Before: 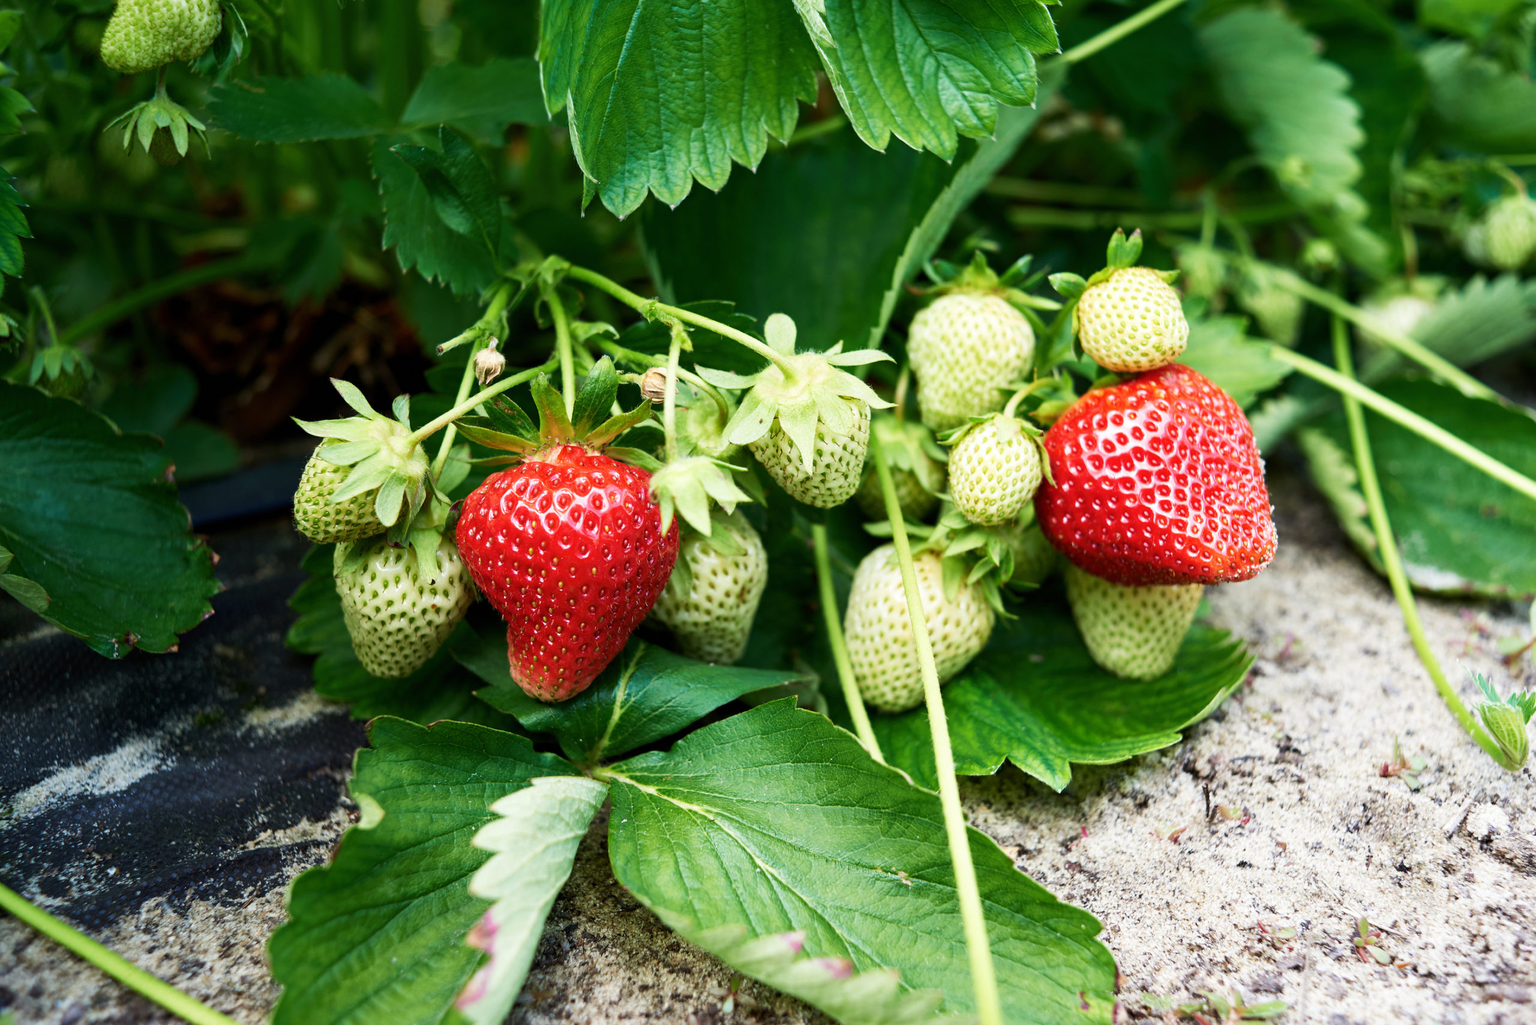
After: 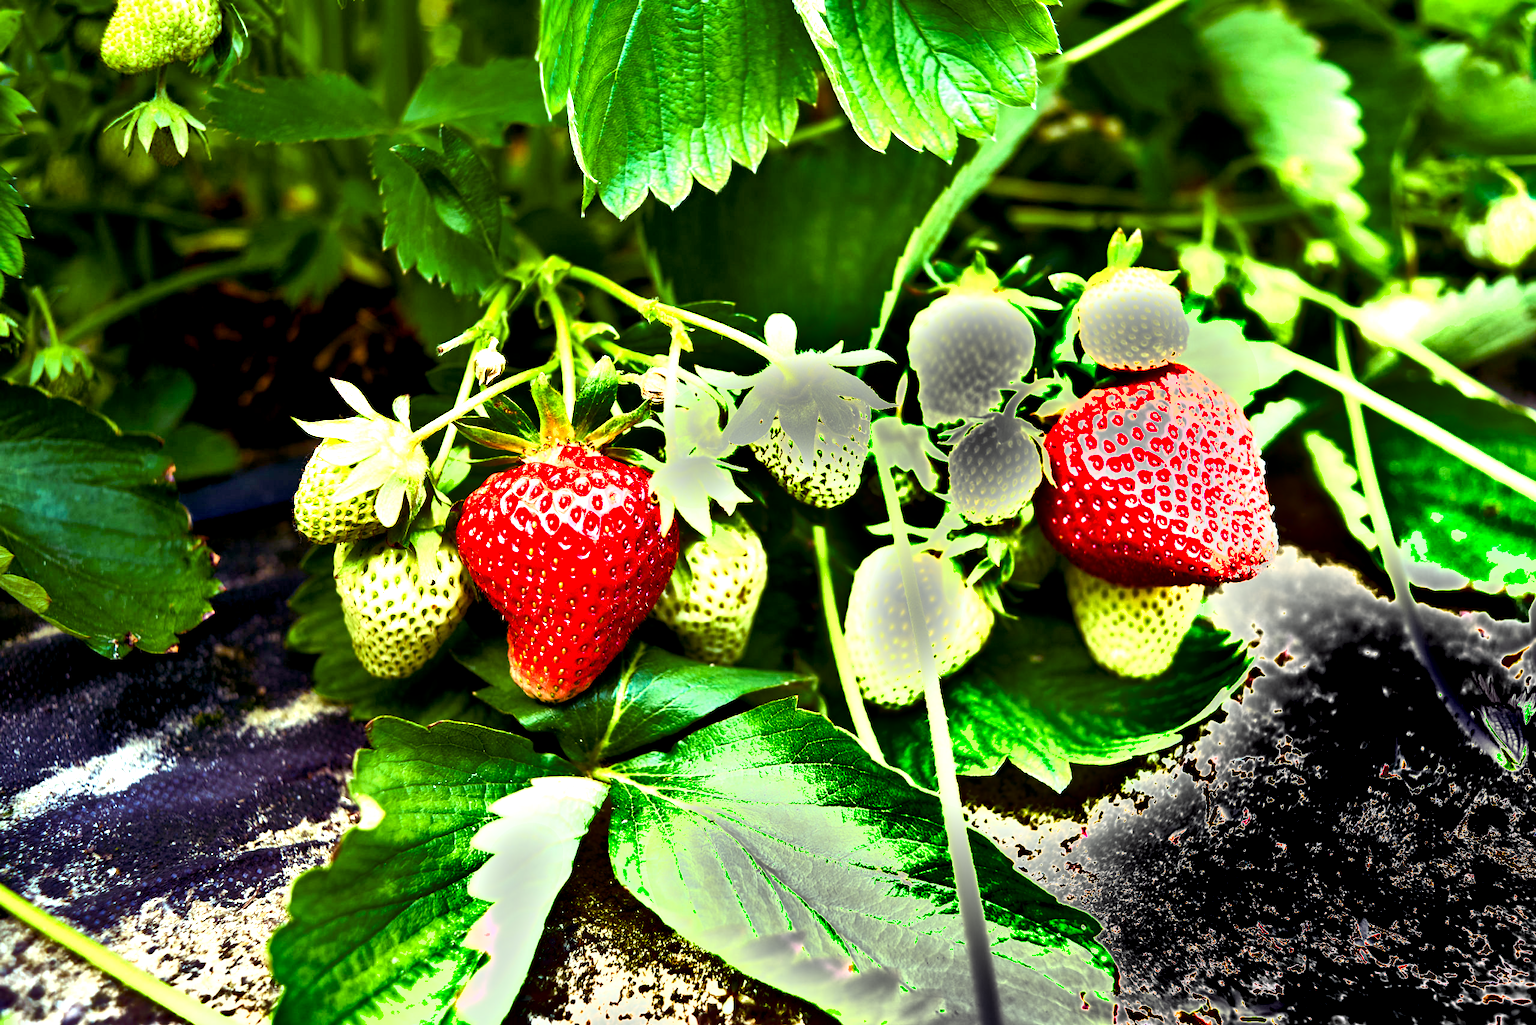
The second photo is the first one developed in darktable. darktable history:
exposure: black level correction 0, exposure 1.198 EV, compensate exposure bias true, compensate highlight preservation false
tone equalizer: -8 EV -0.417 EV, -7 EV -0.389 EV, -6 EV -0.333 EV, -5 EV -0.222 EV, -3 EV 0.222 EV, -2 EV 0.333 EV, -1 EV 0.389 EV, +0 EV 0.417 EV, edges refinement/feathering 500, mask exposure compensation -1.57 EV, preserve details no
color balance rgb: shadows lift › luminance -21.66%, shadows lift › chroma 8.98%, shadows lift › hue 283.37°, power › chroma 1.55%, power › hue 25.59°, highlights gain › luminance 6.08%, highlights gain › chroma 2.55%, highlights gain › hue 90°, global offset › luminance -0.87%, perceptual saturation grading › global saturation 27.49%, perceptual saturation grading › highlights -28.39%, perceptual saturation grading › mid-tones 15.22%, perceptual saturation grading › shadows 33.98%, perceptual brilliance grading › highlights 10%, perceptual brilliance grading › mid-tones 5%
shadows and highlights: white point adjustment -3.64, highlights -63.34, highlights color adjustment 42%, soften with gaussian
